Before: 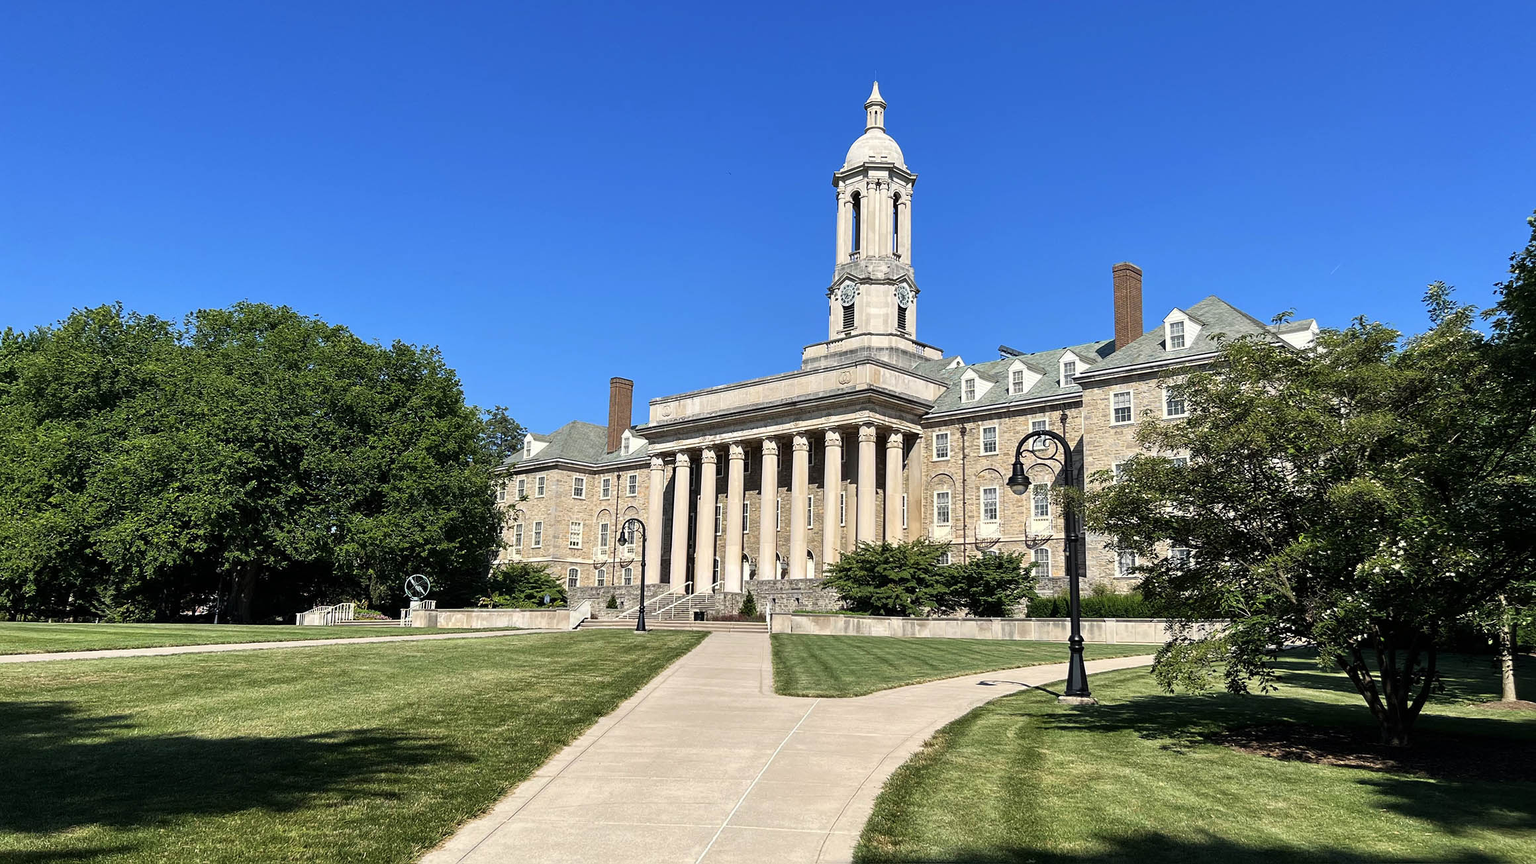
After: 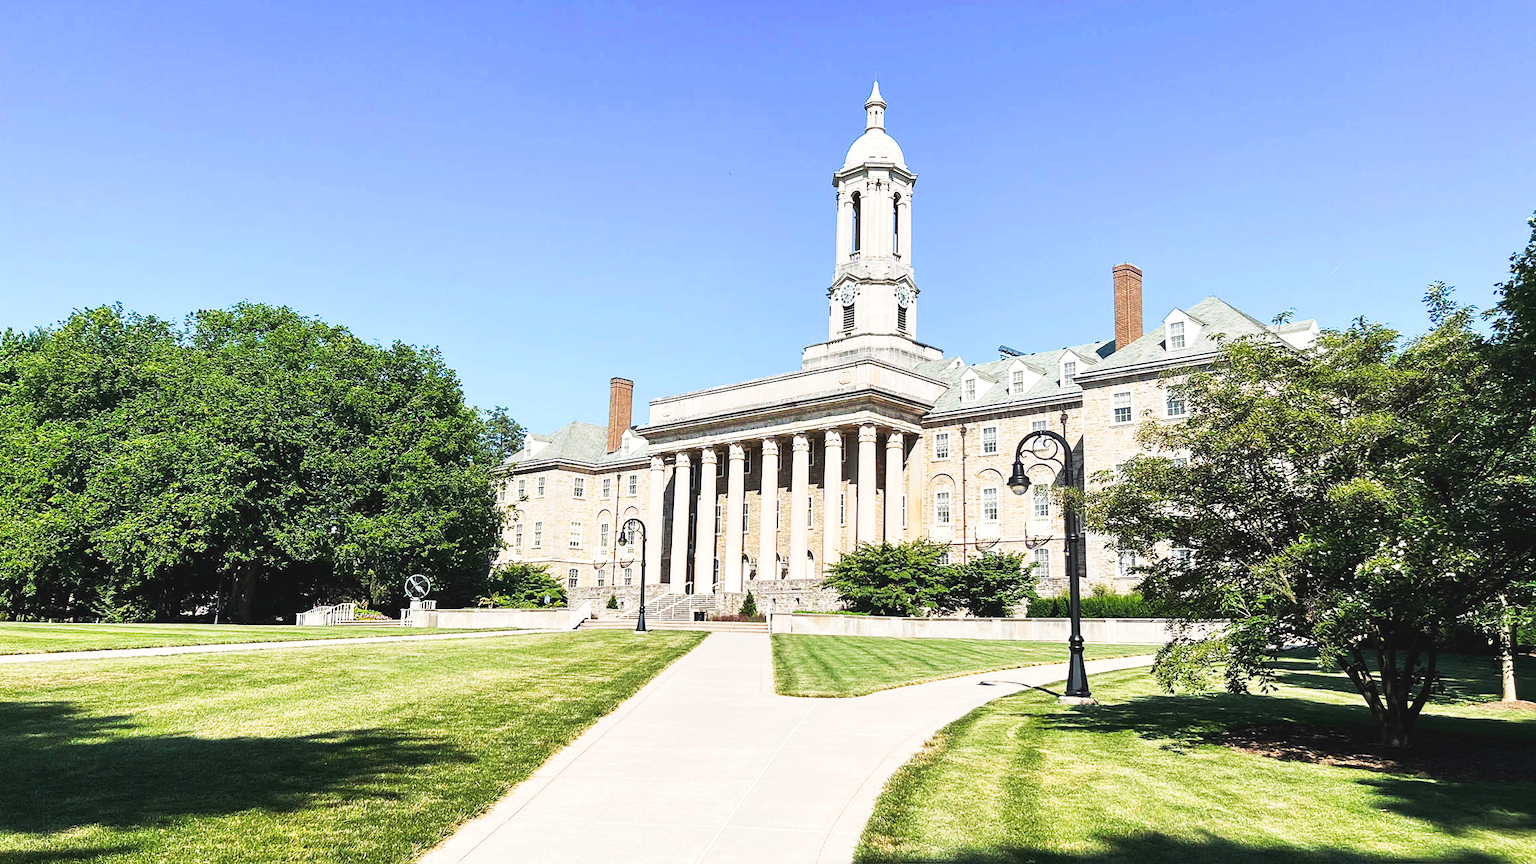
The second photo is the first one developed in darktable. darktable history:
exposure: black level correction -0.002, exposure 0.709 EV, compensate exposure bias true, compensate highlight preservation false
tone curve: curves: ch0 [(0, 0.026) (0.172, 0.194) (0.398, 0.437) (0.469, 0.544) (0.612, 0.741) (0.845, 0.926) (1, 0.968)]; ch1 [(0, 0) (0.437, 0.453) (0.472, 0.467) (0.502, 0.502) (0.531, 0.537) (0.574, 0.583) (0.617, 0.64) (0.699, 0.749) (0.859, 0.919) (1, 1)]; ch2 [(0, 0) (0.33, 0.301) (0.421, 0.443) (0.476, 0.502) (0.511, 0.504) (0.553, 0.55) (0.595, 0.586) (0.664, 0.664) (1, 1)], preserve colors none
